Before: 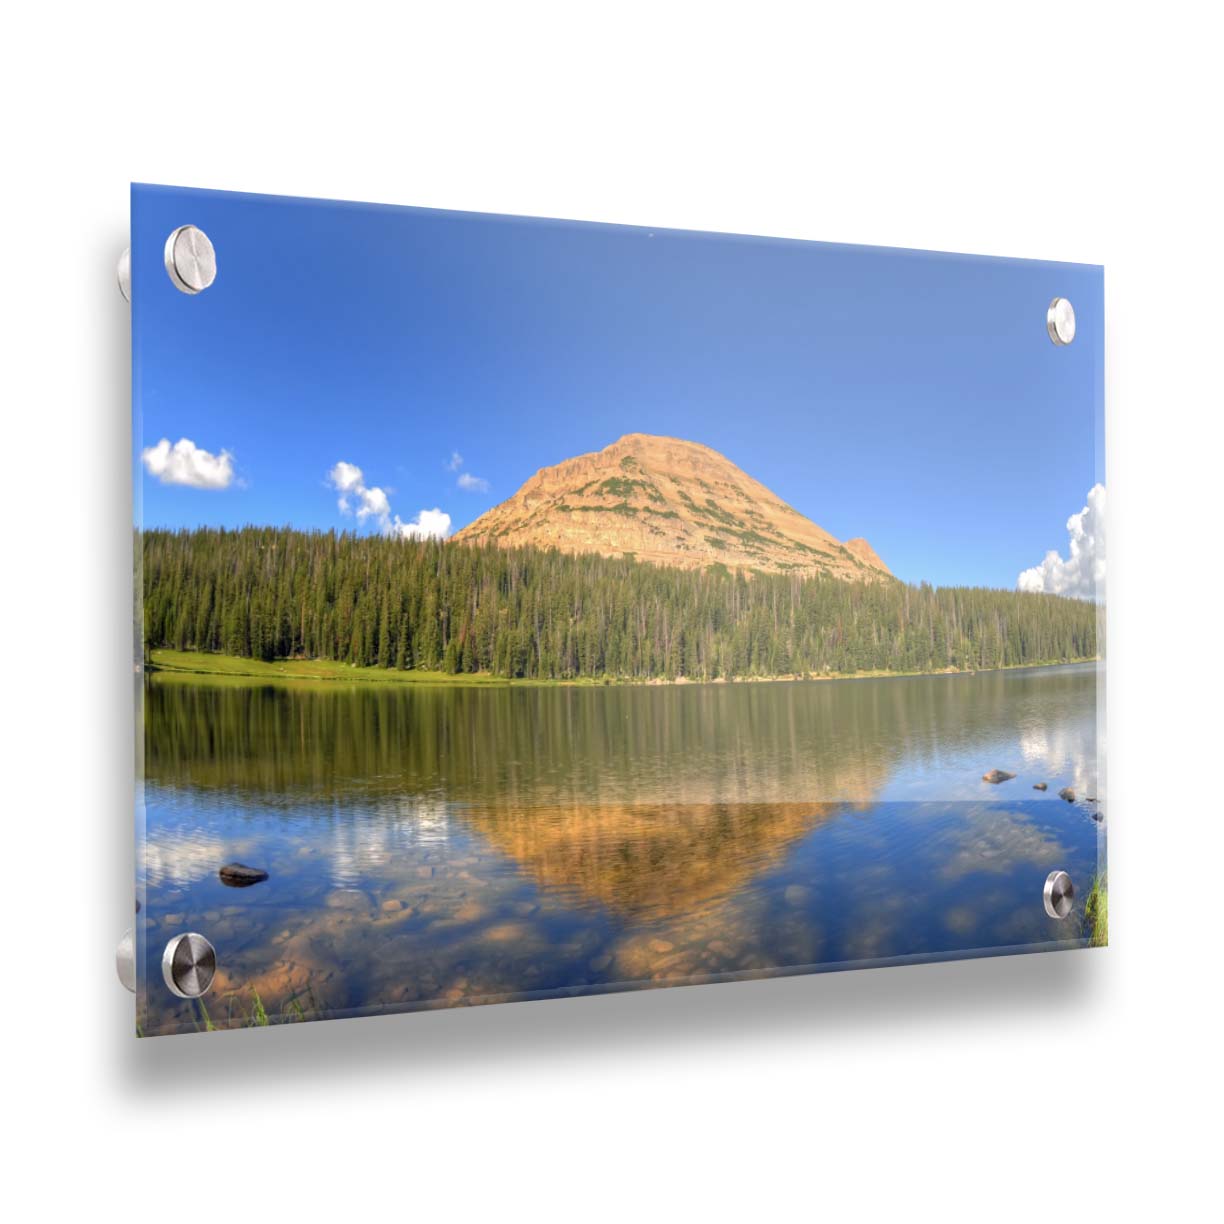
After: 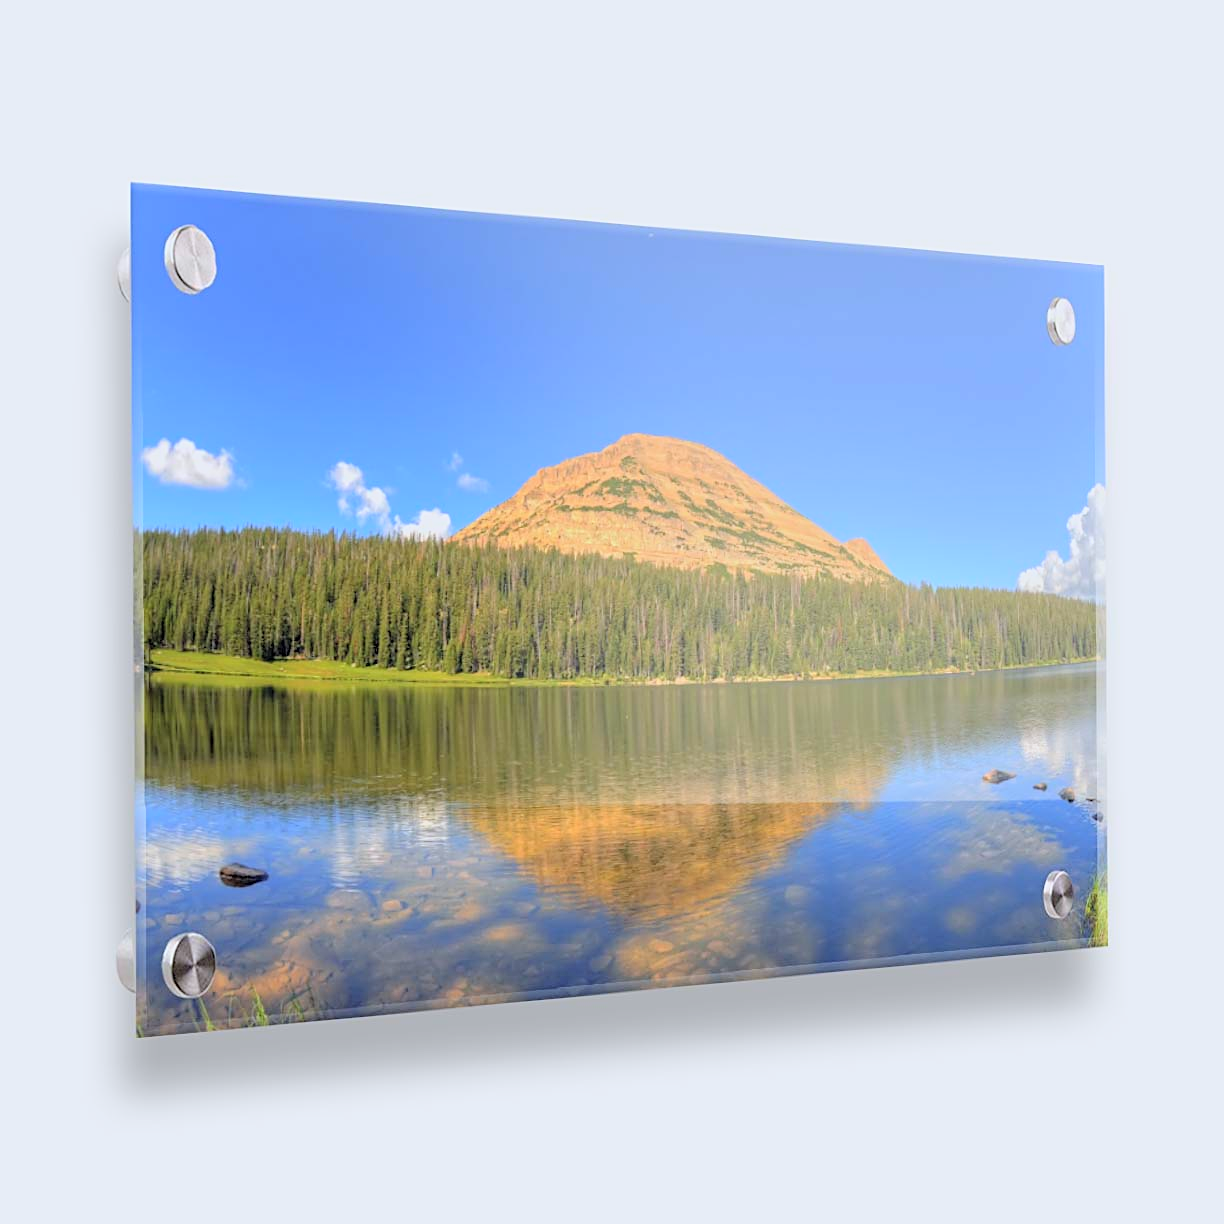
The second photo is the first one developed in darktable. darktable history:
sharpen: on, module defaults
global tonemap: drago (0.7, 100)
white balance: red 0.98, blue 1.034
contrast brightness saturation: saturation 0.13
